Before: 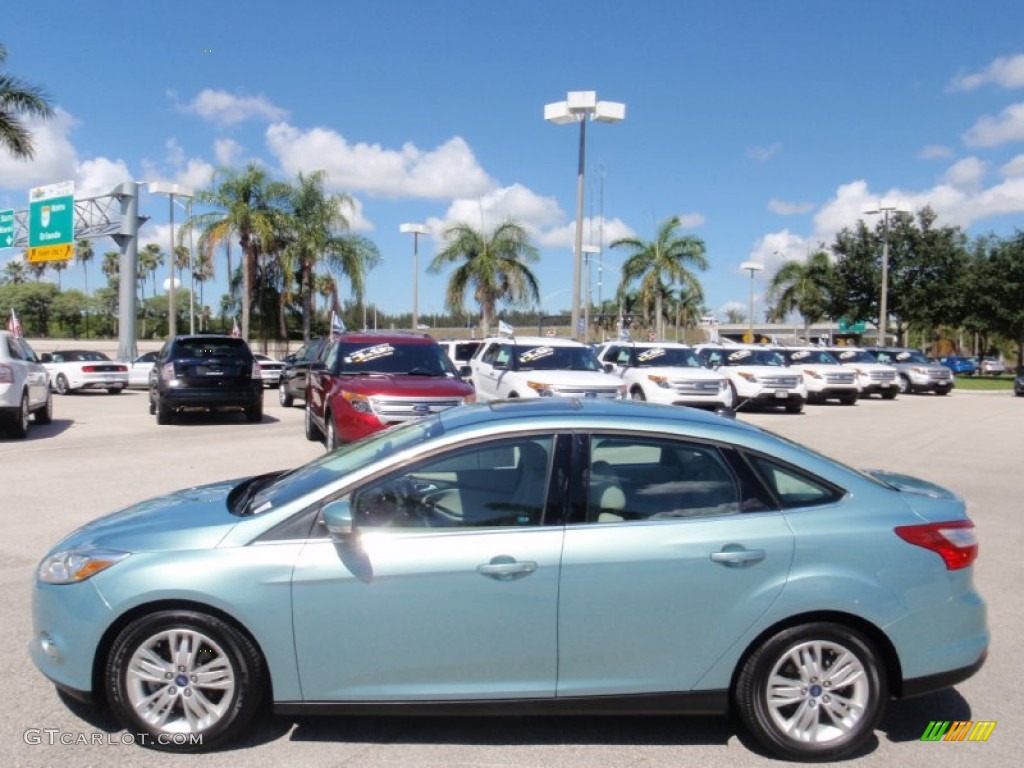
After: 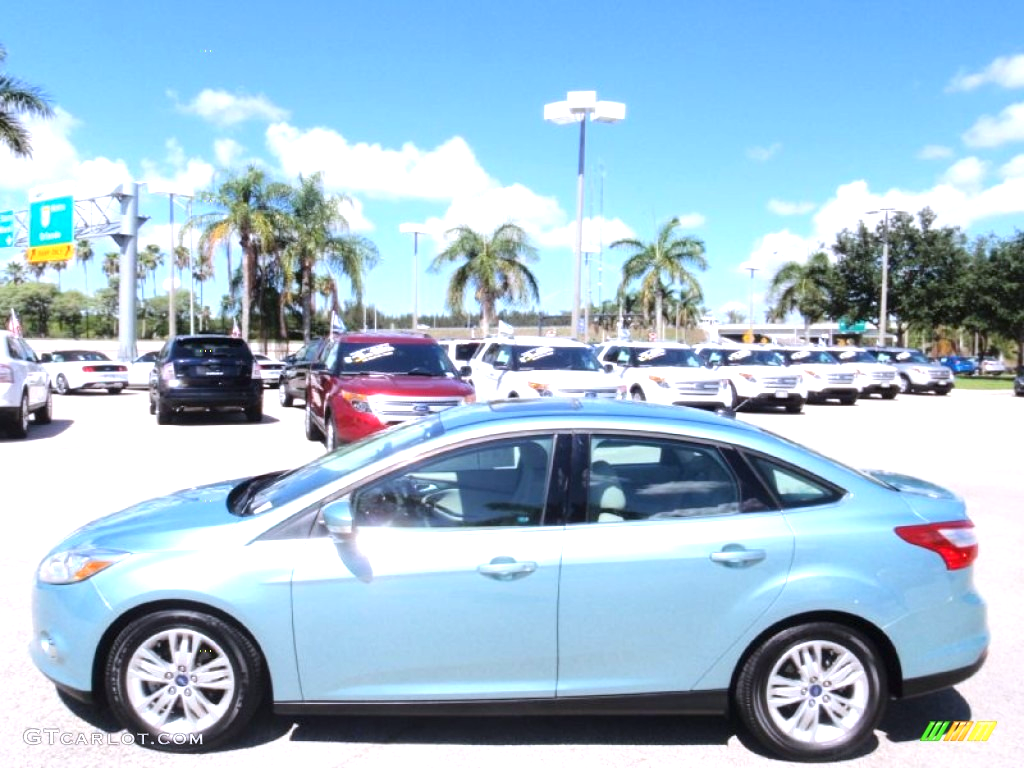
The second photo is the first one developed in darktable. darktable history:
exposure: exposure 1 EV, compensate highlight preservation false
color calibration: illuminant as shot in camera, x 0.358, y 0.373, temperature 4628.91 K
contrast brightness saturation: contrast 0.085, saturation 0.022
